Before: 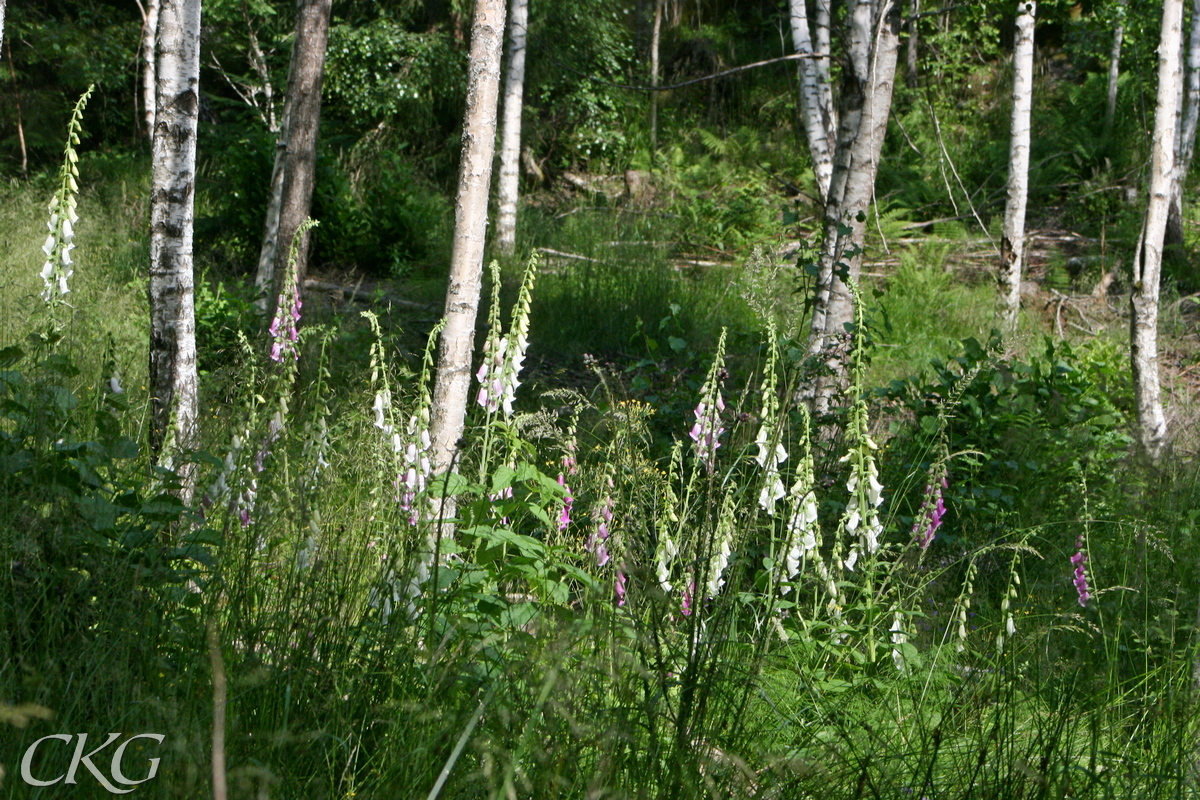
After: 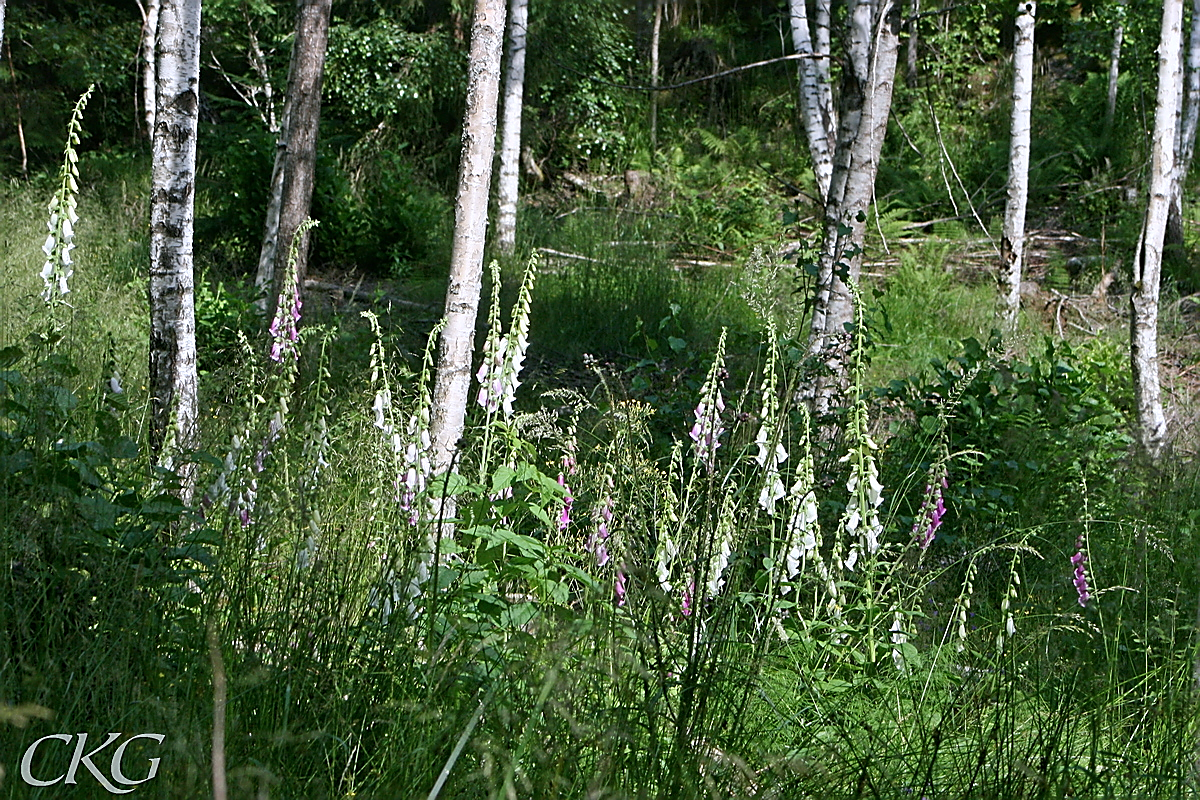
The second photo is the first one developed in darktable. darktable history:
tone equalizer: on, module defaults
sharpen: radius 1.4, amount 1.25, threshold 0.7
color calibration: illuminant as shot in camera, x 0.358, y 0.373, temperature 4628.91 K
